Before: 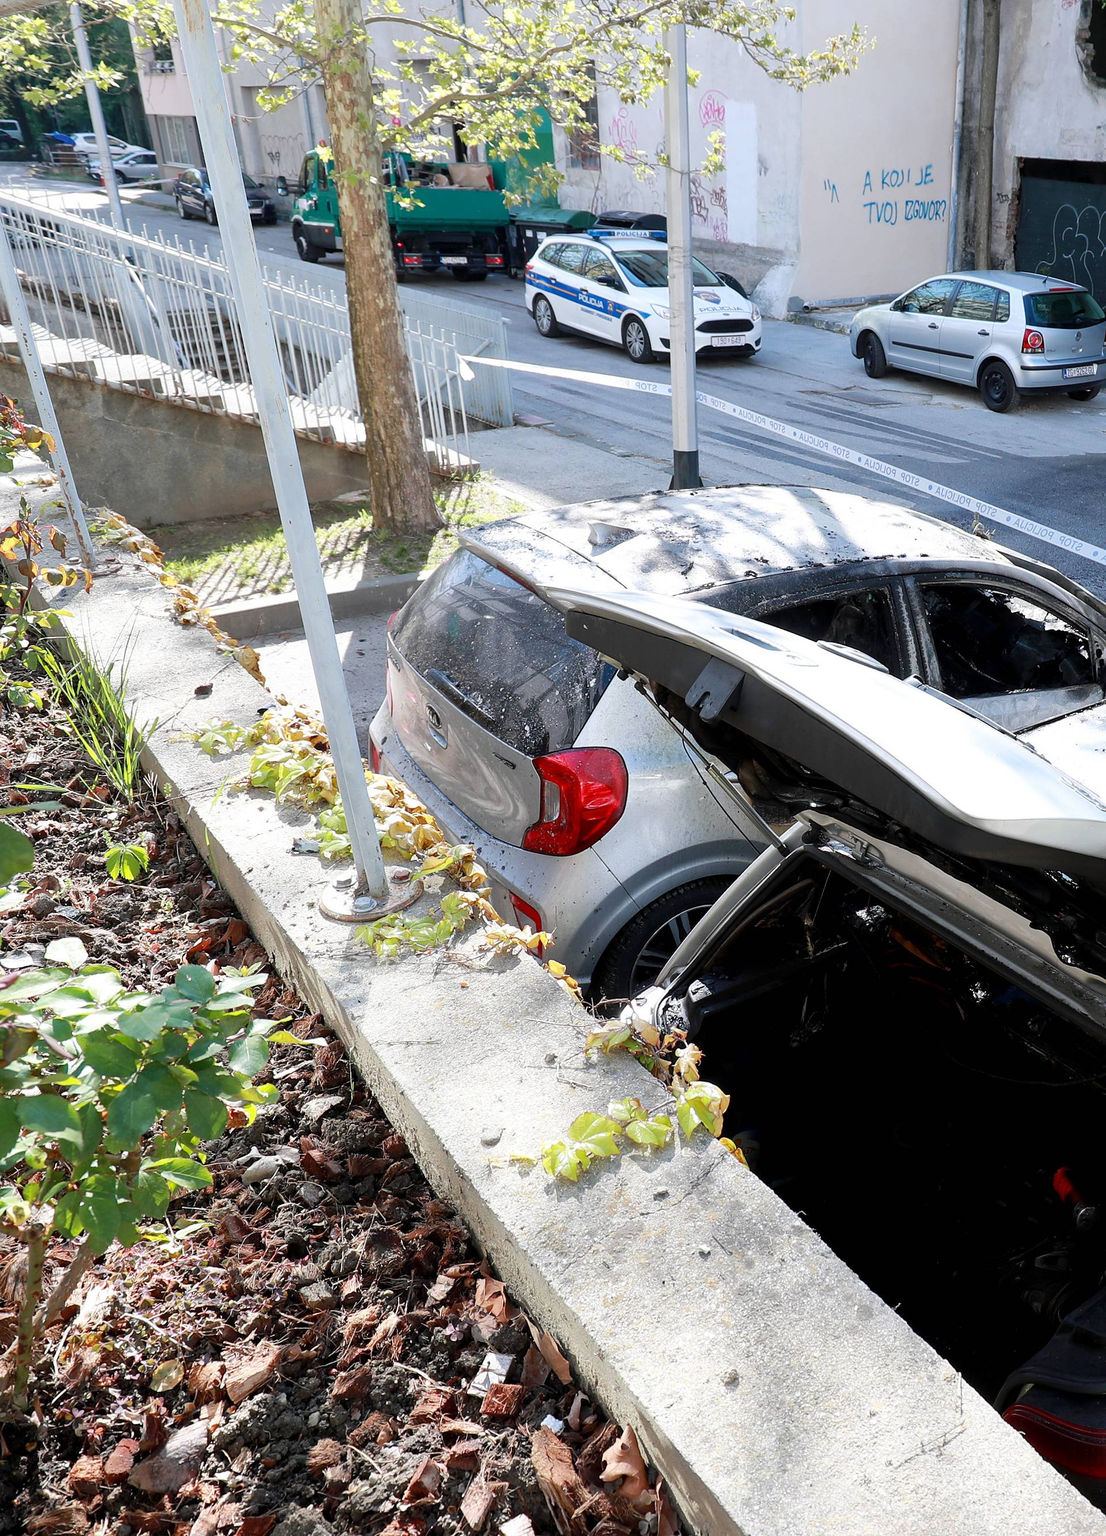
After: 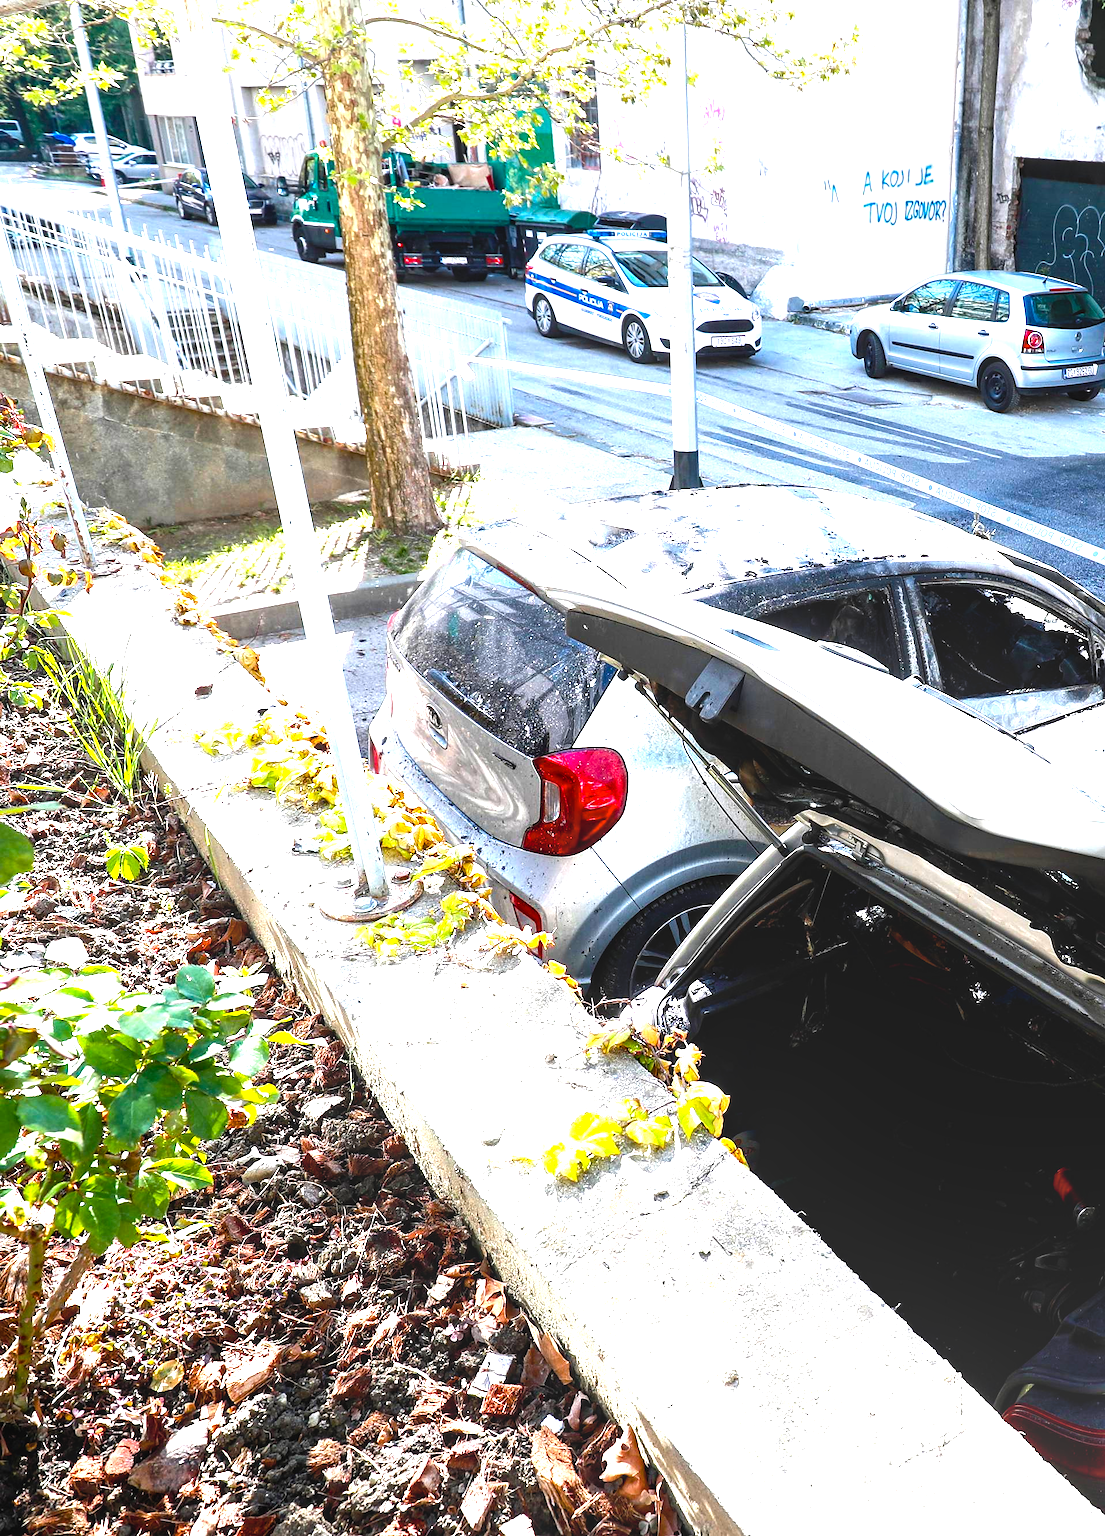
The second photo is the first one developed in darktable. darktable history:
local contrast: on, module defaults
color balance rgb: shadows lift › hue 86.82°, perceptual saturation grading › global saturation 34.899%, perceptual saturation grading › highlights -29.911%, perceptual saturation grading › shadows 34.755%, perceptual brilliance grading › highlights 47.05%, perceptual brilliance grading › mid-tones 22.731%, perceptual brilliance grading › shadows -5.78%, global vibrance 20%
